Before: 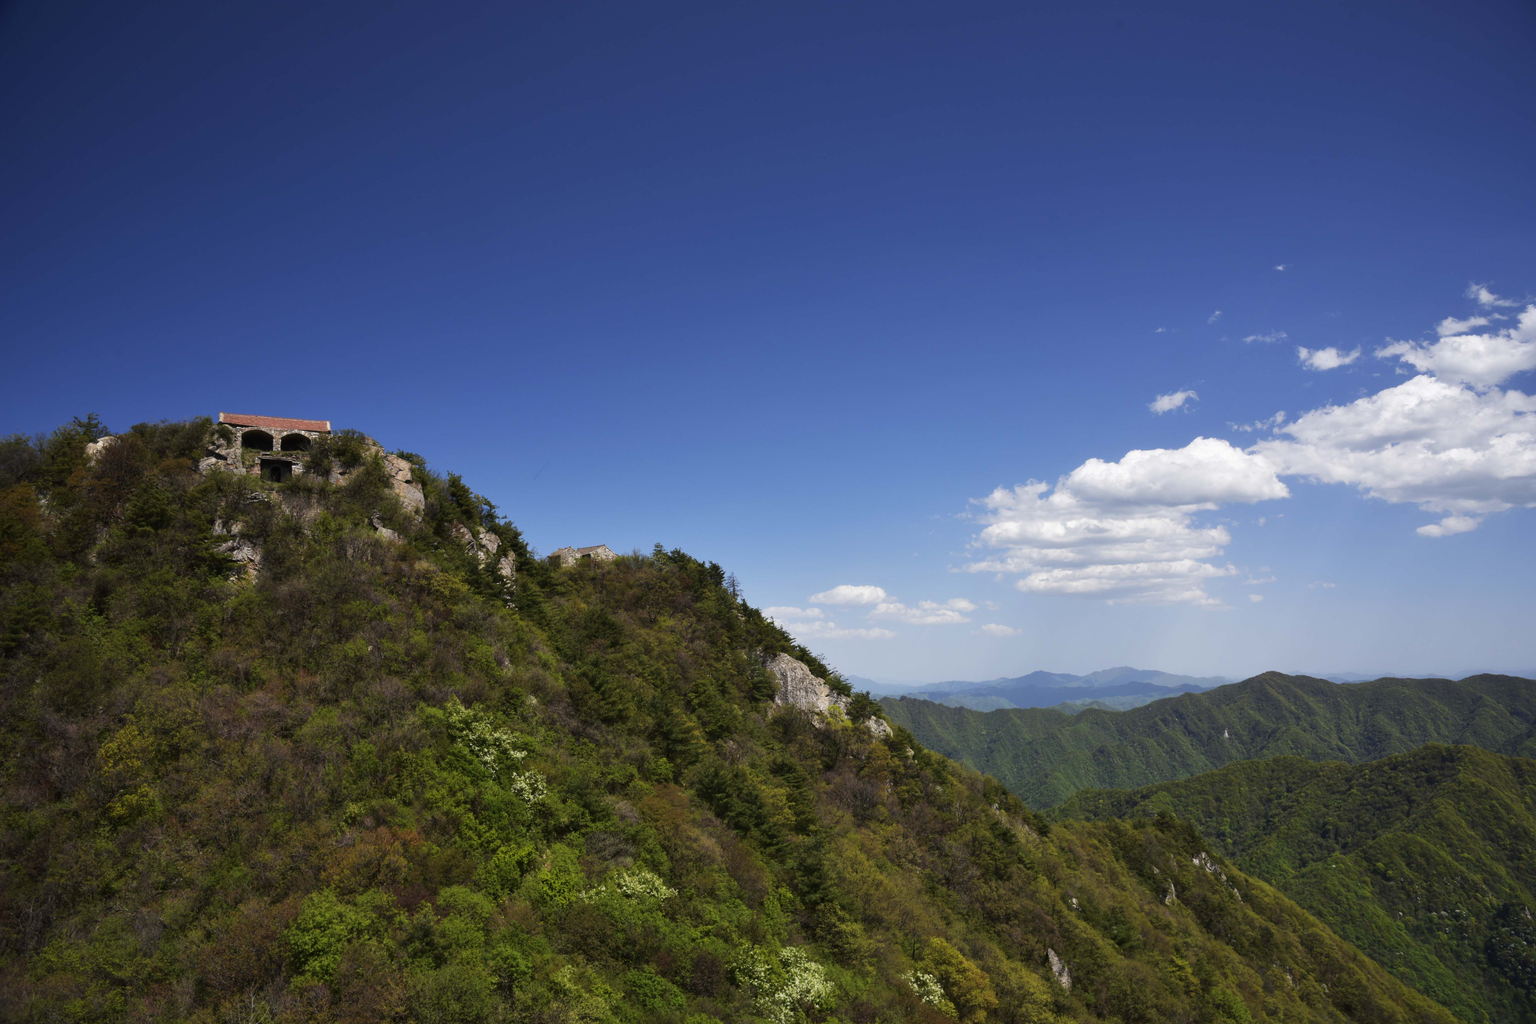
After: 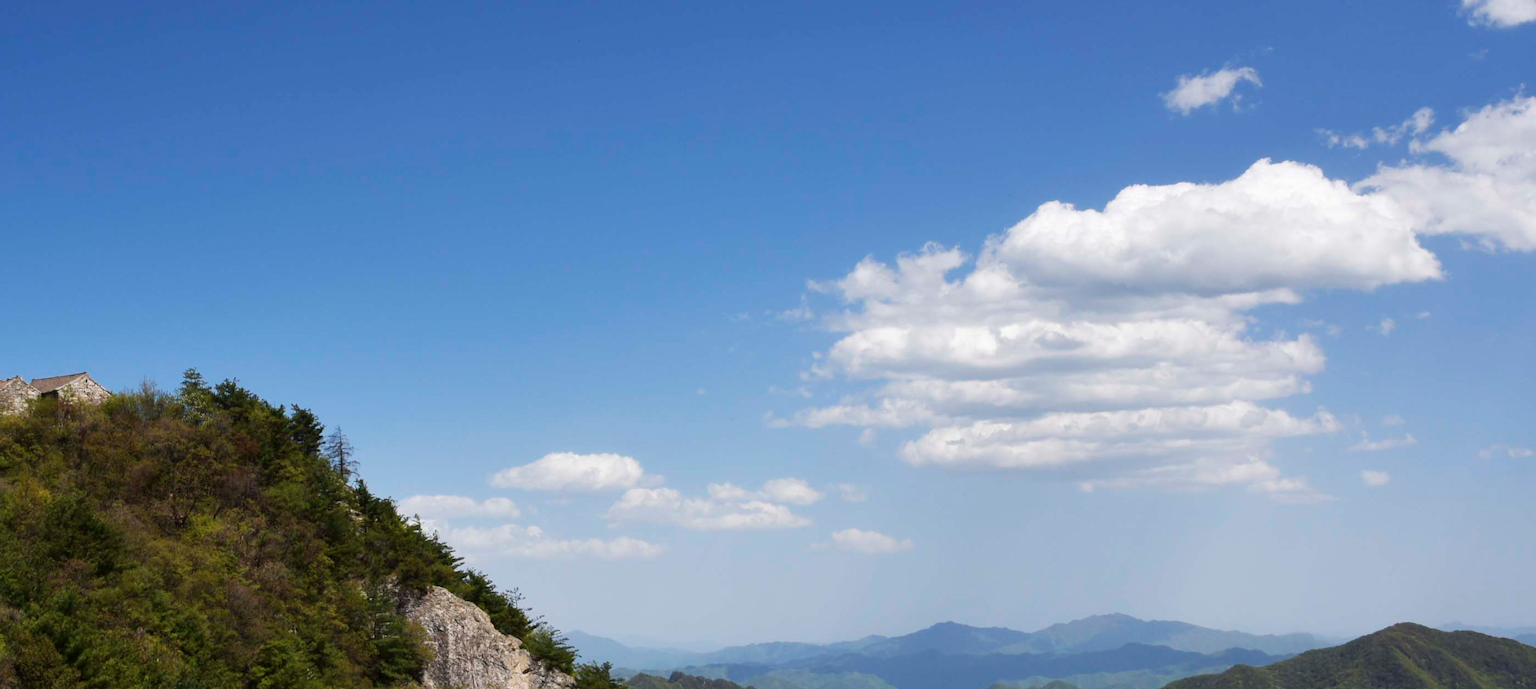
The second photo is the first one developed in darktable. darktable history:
crop: left 36.566%, top 34.854%, right 12.917%, bottom 31.139%
